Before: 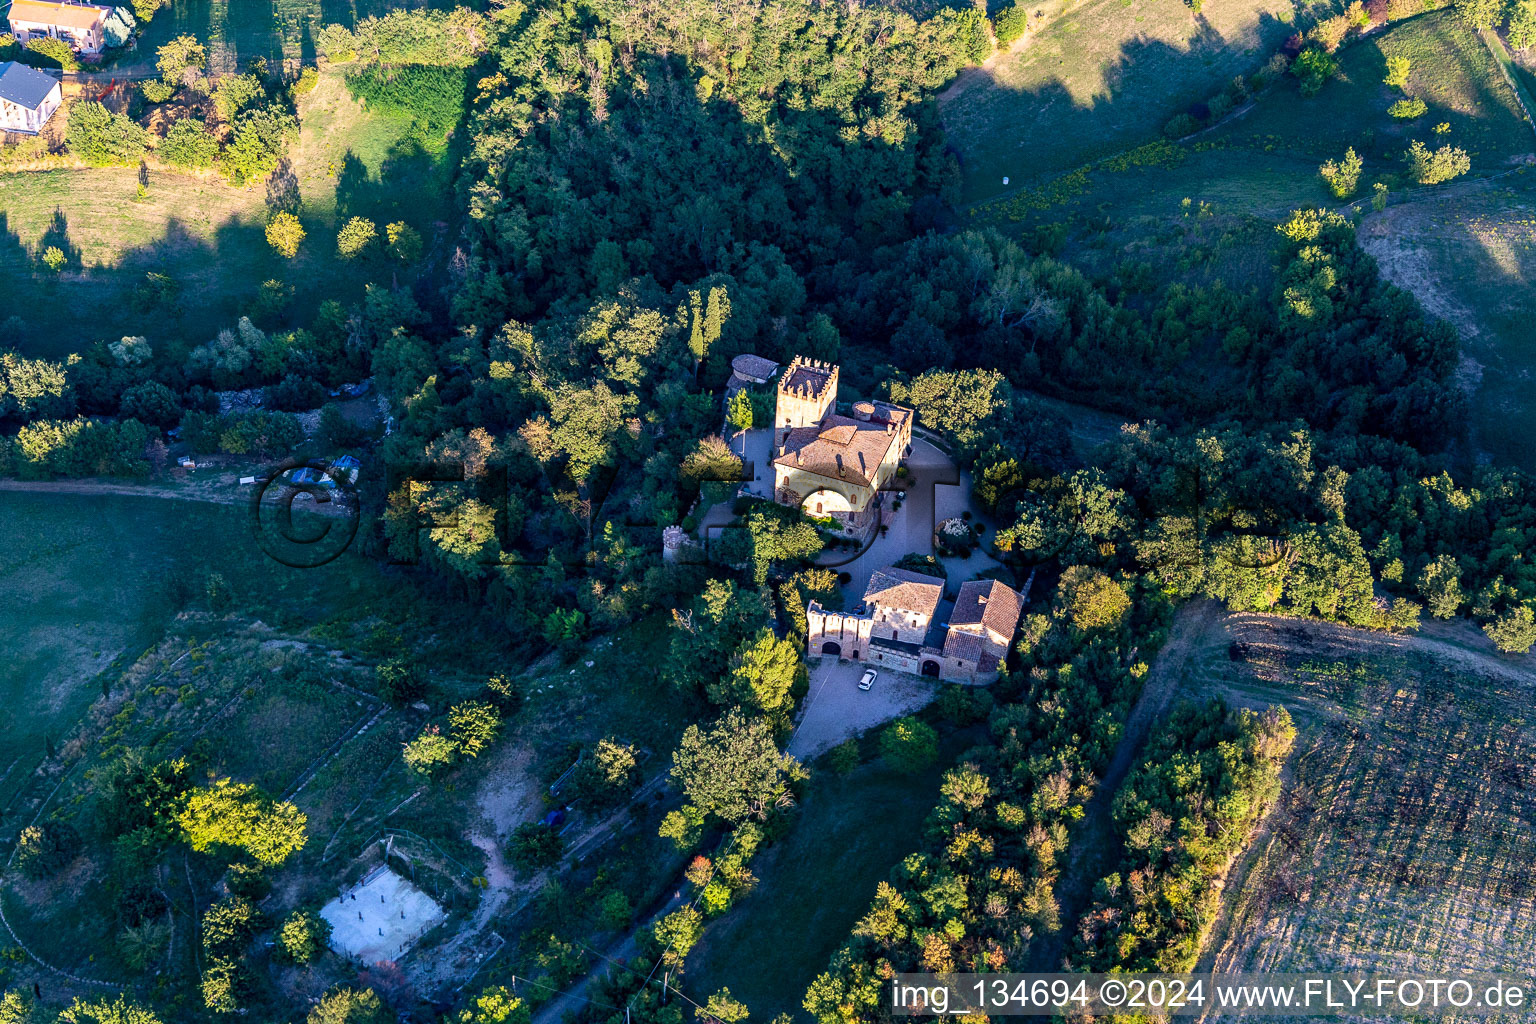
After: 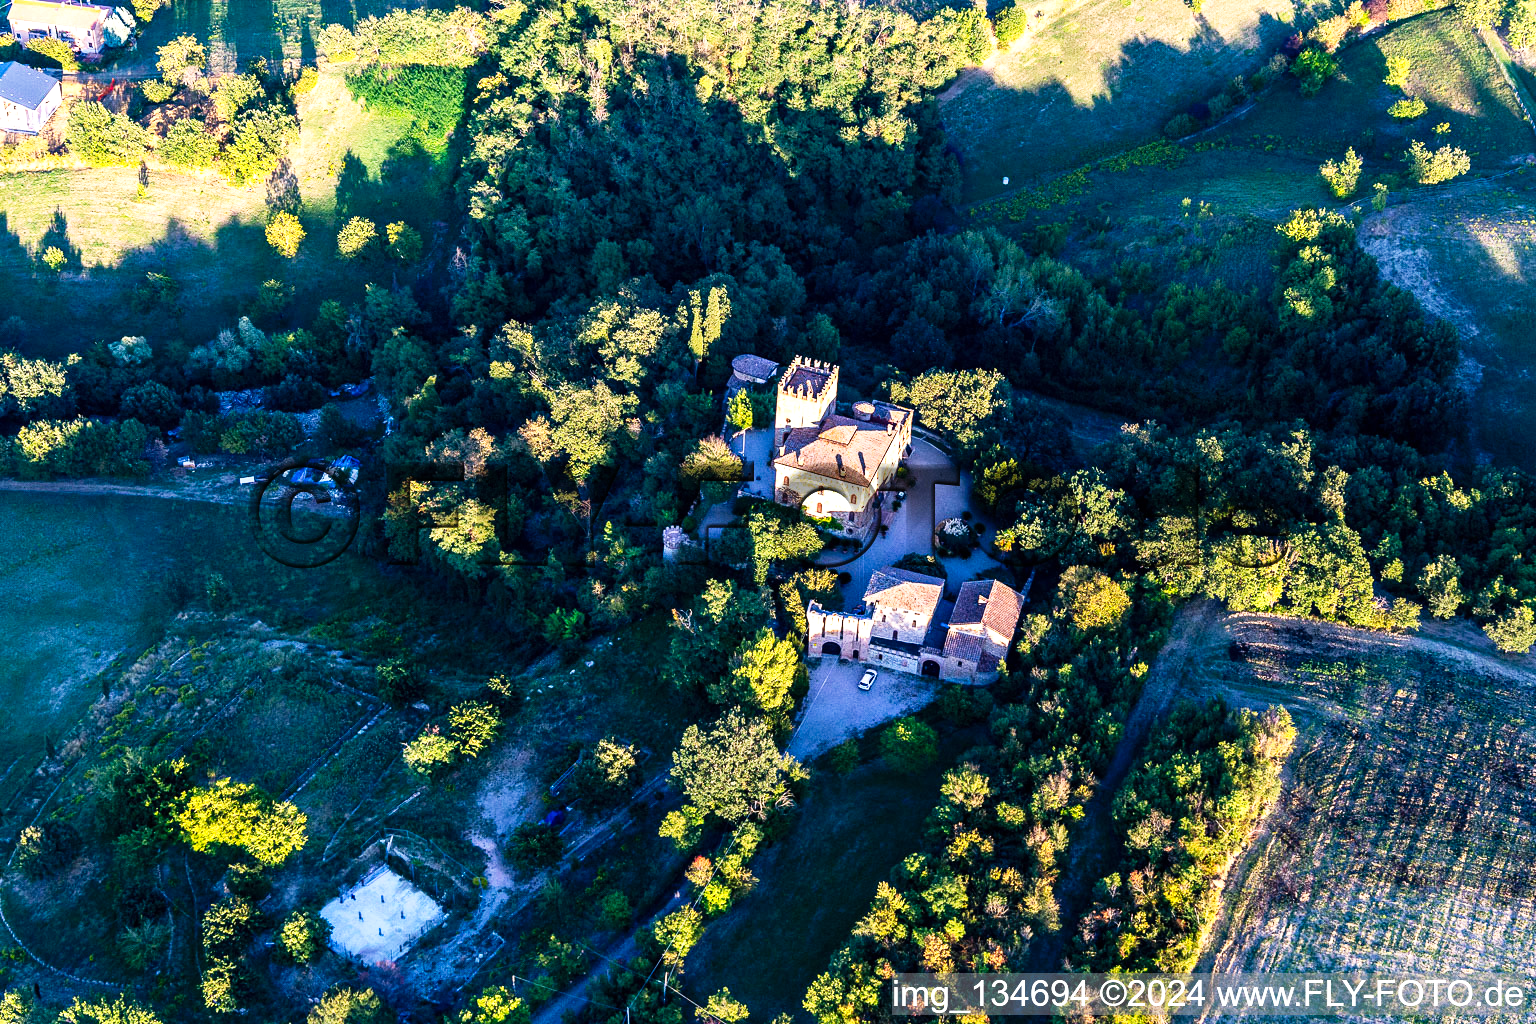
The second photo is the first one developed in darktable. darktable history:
exposure: exposure 0.6 EV, compensate exposure bias true, compensate highlight preservation false
tone curve: curves: ch0 [(0, 0) (0.059, 0.027) (0.178, 0.105) (0.292, 0.233) (0.485, 0.472) (0.837, 0.887) (1, 0.983)]; ch1 [(0, 0) (0.23, 0.166) (0.34, 0.298) (0.371, 0.334) (0.435, 0.413) (0.477, 0.469) (0.499, 0.498) (0.534, 0.551) (0.56, 0.585) (0.754, 0.801) (1, 1)]; ch2 [(0, 0) (0.431, 0.414) (0.498, 0.503) (0.524, 0.531) (0.568, 0.567) (0.6, 0.597) (0.65, 0.651) (0.752, 0.764) (1, 1)], preserve colors none
